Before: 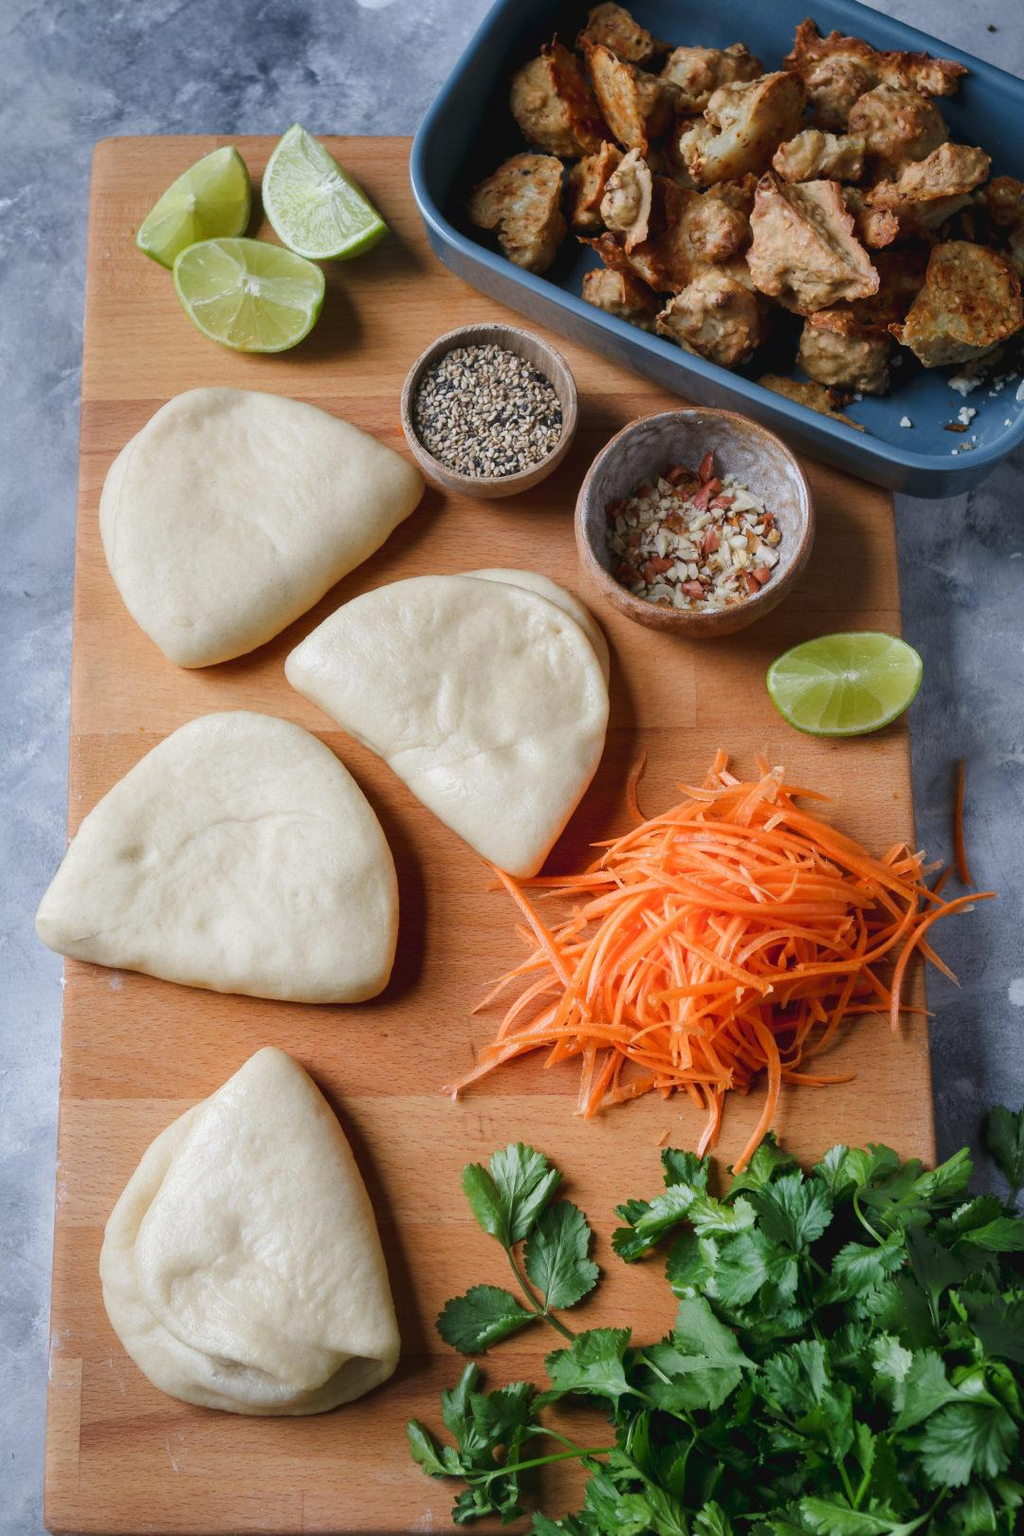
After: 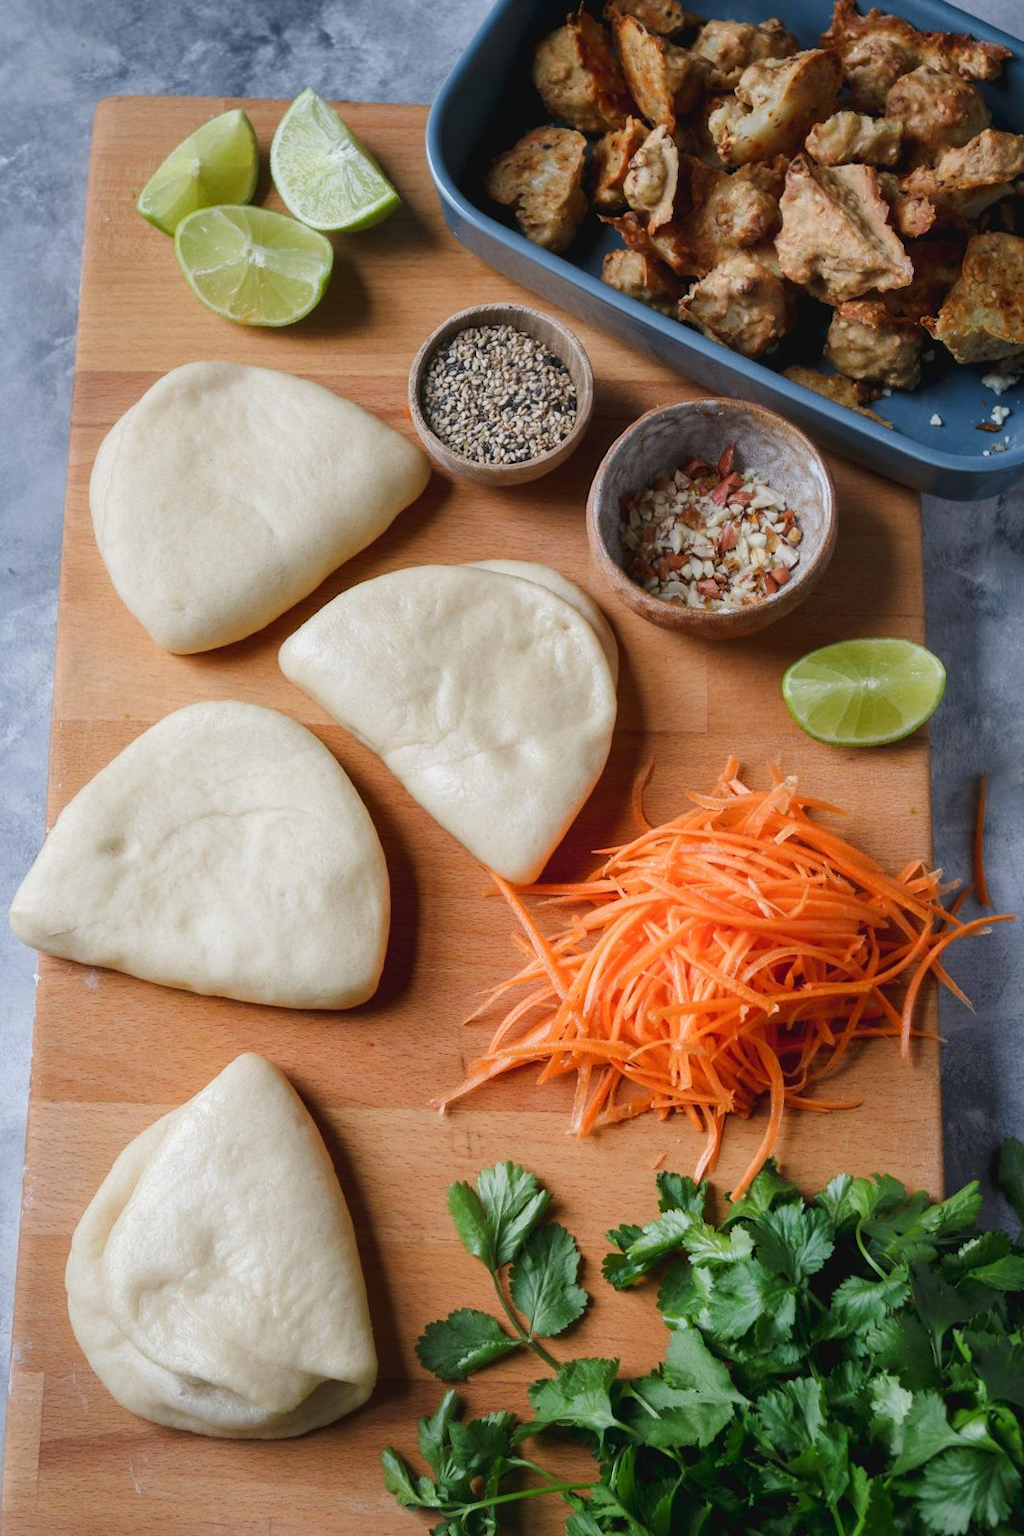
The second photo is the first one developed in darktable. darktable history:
crop and rotate: angle -1.79°
